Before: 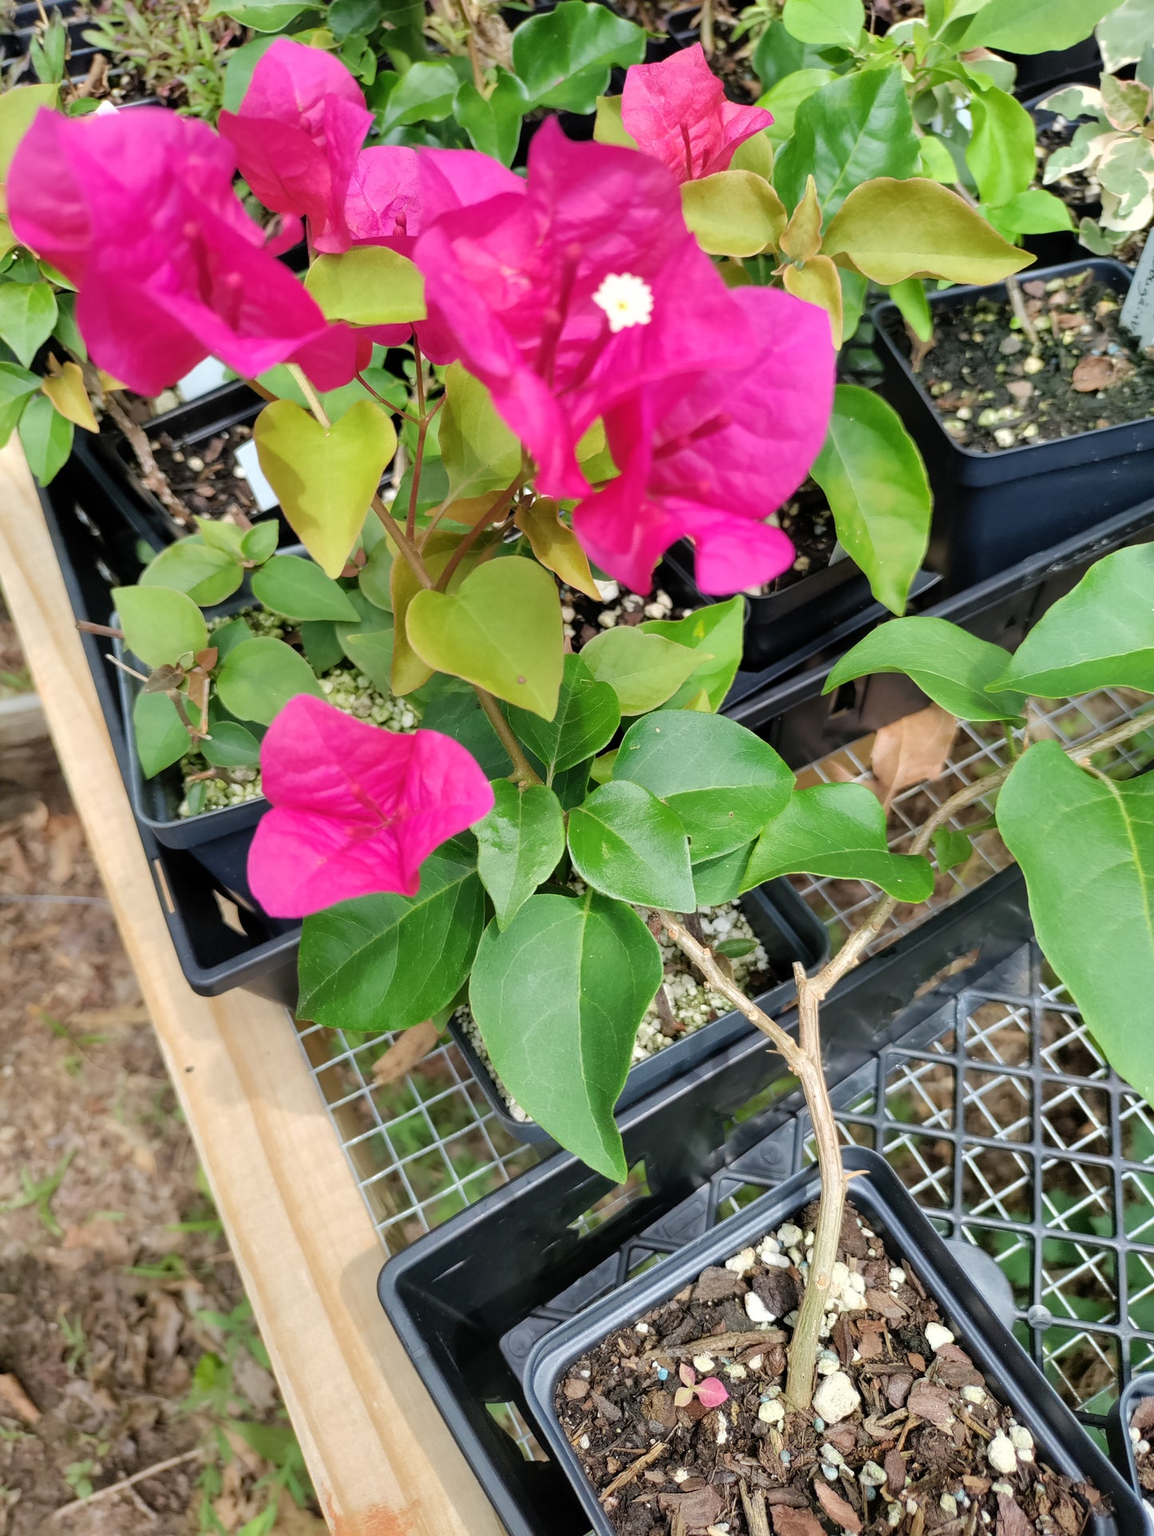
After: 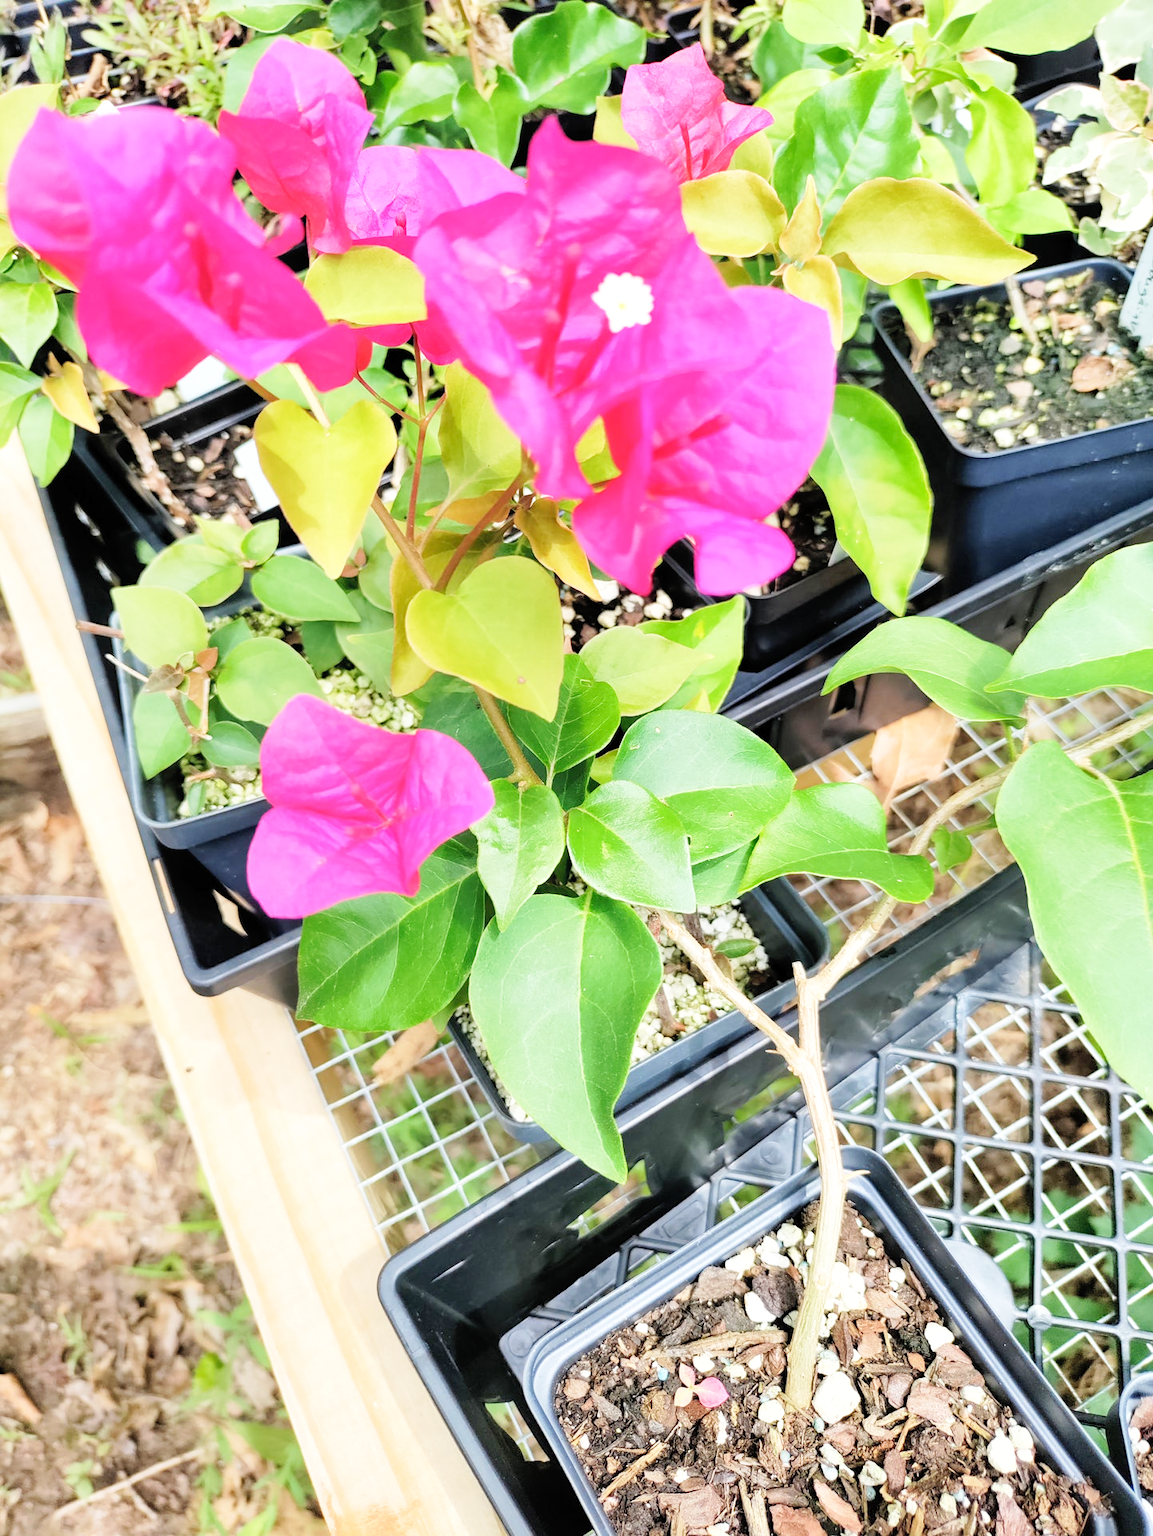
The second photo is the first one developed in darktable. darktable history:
base curve: curves: ch0 [(0, 0) (0.005, 0.002) (0.15, 0.3) (0.4, 0.7) (0.75, 0.95) (1, 1)], preserve colors none
exposure: exposure 0.176 EV, compensate exposure bias true, compensate highlight preservation false
contrast brightness saturation: brightness 0.129
